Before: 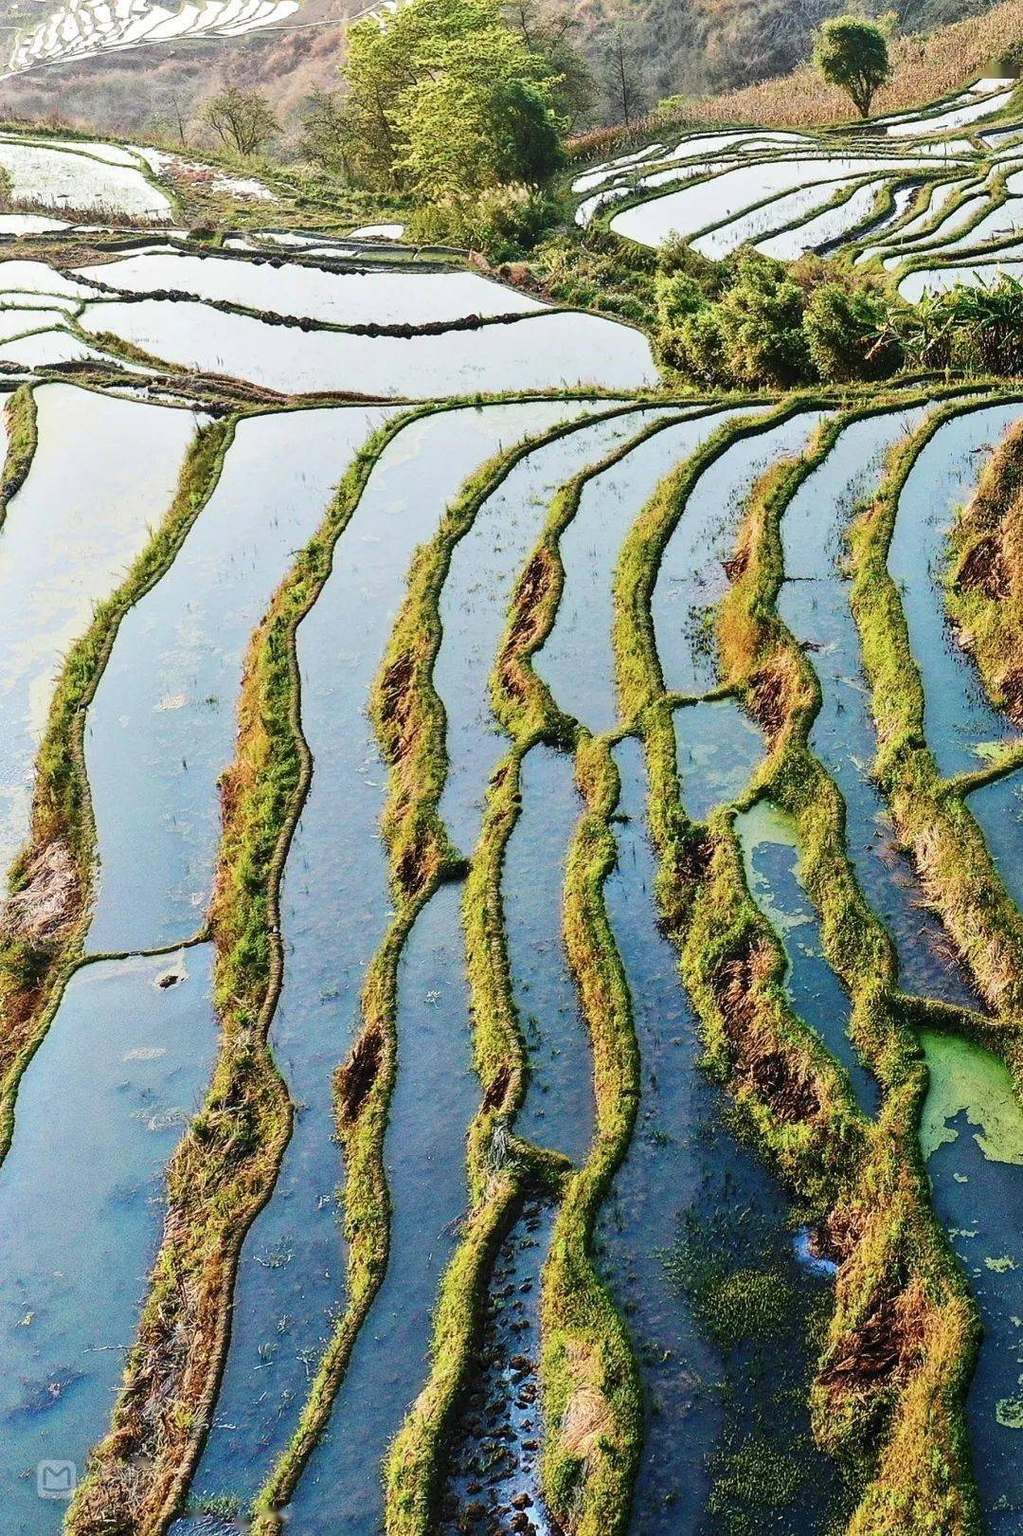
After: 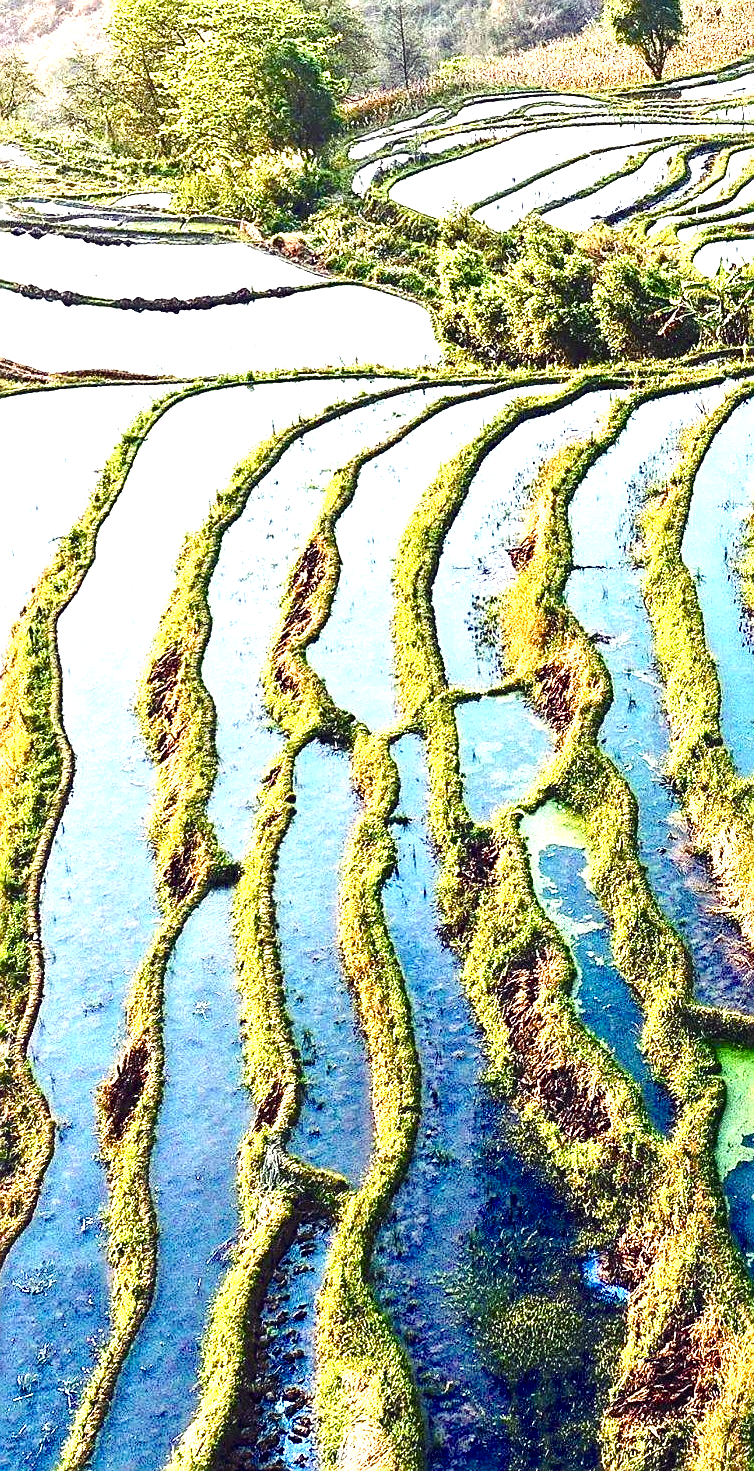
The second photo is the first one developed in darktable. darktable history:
color balance rgb: shadows lift › luminance -21.908%, shadows lift › chroma 9.305%, shadows lift › hue 285.1°, global offset › luminance 0.483%, perceptual saturation grading › global saturation 27.545%, perceptual saturation grading › highlights -25.085%, perceptual saturation grading › shadows 25.507%, perceptual brilliance grading › global brilliance 10.701%, global vibrance 16.8%, saturation formula JzAzBz (2021)
crop and rotate: left 23.665%, top 2.786%, right 6.479%, bottom 6.435%
exposure: exposure 1.069 EV, compensate exposure bias true, compensate highlight preservation false
sharpen: on, module defaults
color zones: curves: ch0 [(0, 0.558) (0.143, 0.559) (0.286, 0.529) (0.429, 0.505) (0.571, 0.5) (0.714, 0.5) (0.857, 0.5) (1, 0.558)]; ch1 [(0, 0.469) (0.01, 0.469) (0.12, 0.446) (0.248, 0.469) (0.5, 0.5) (0.748, 0.5) (0.99, 0.469) (1, 0.469)]
